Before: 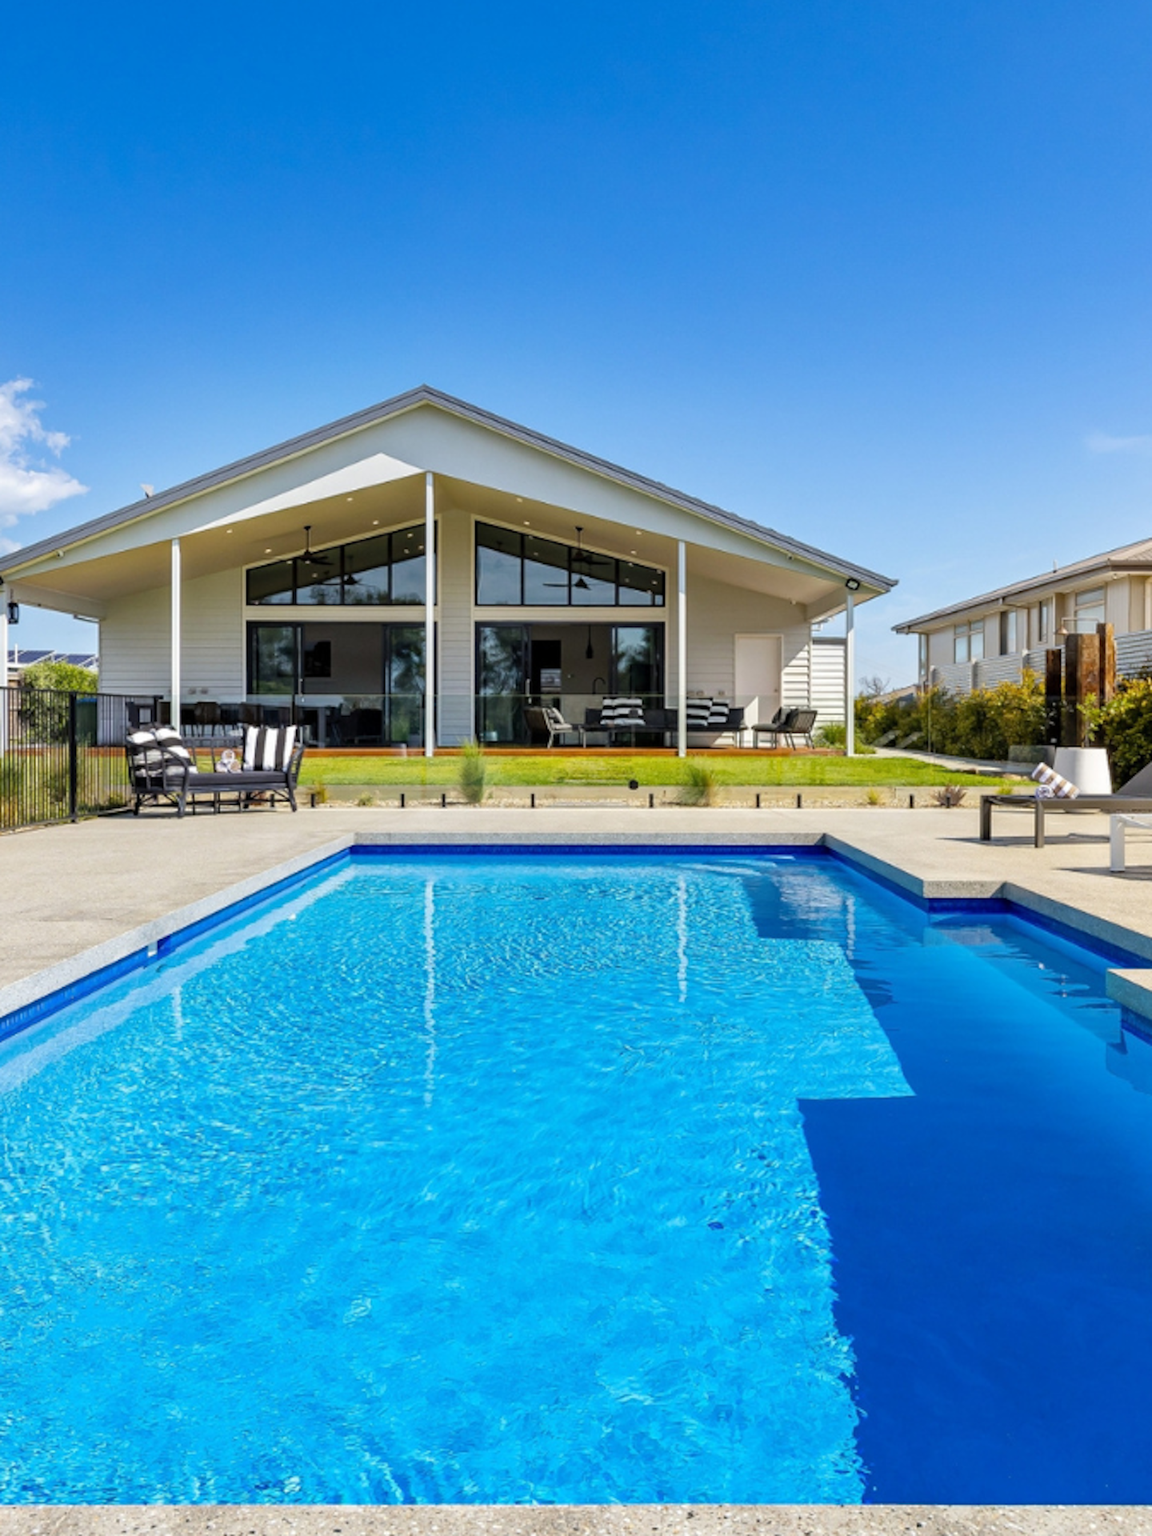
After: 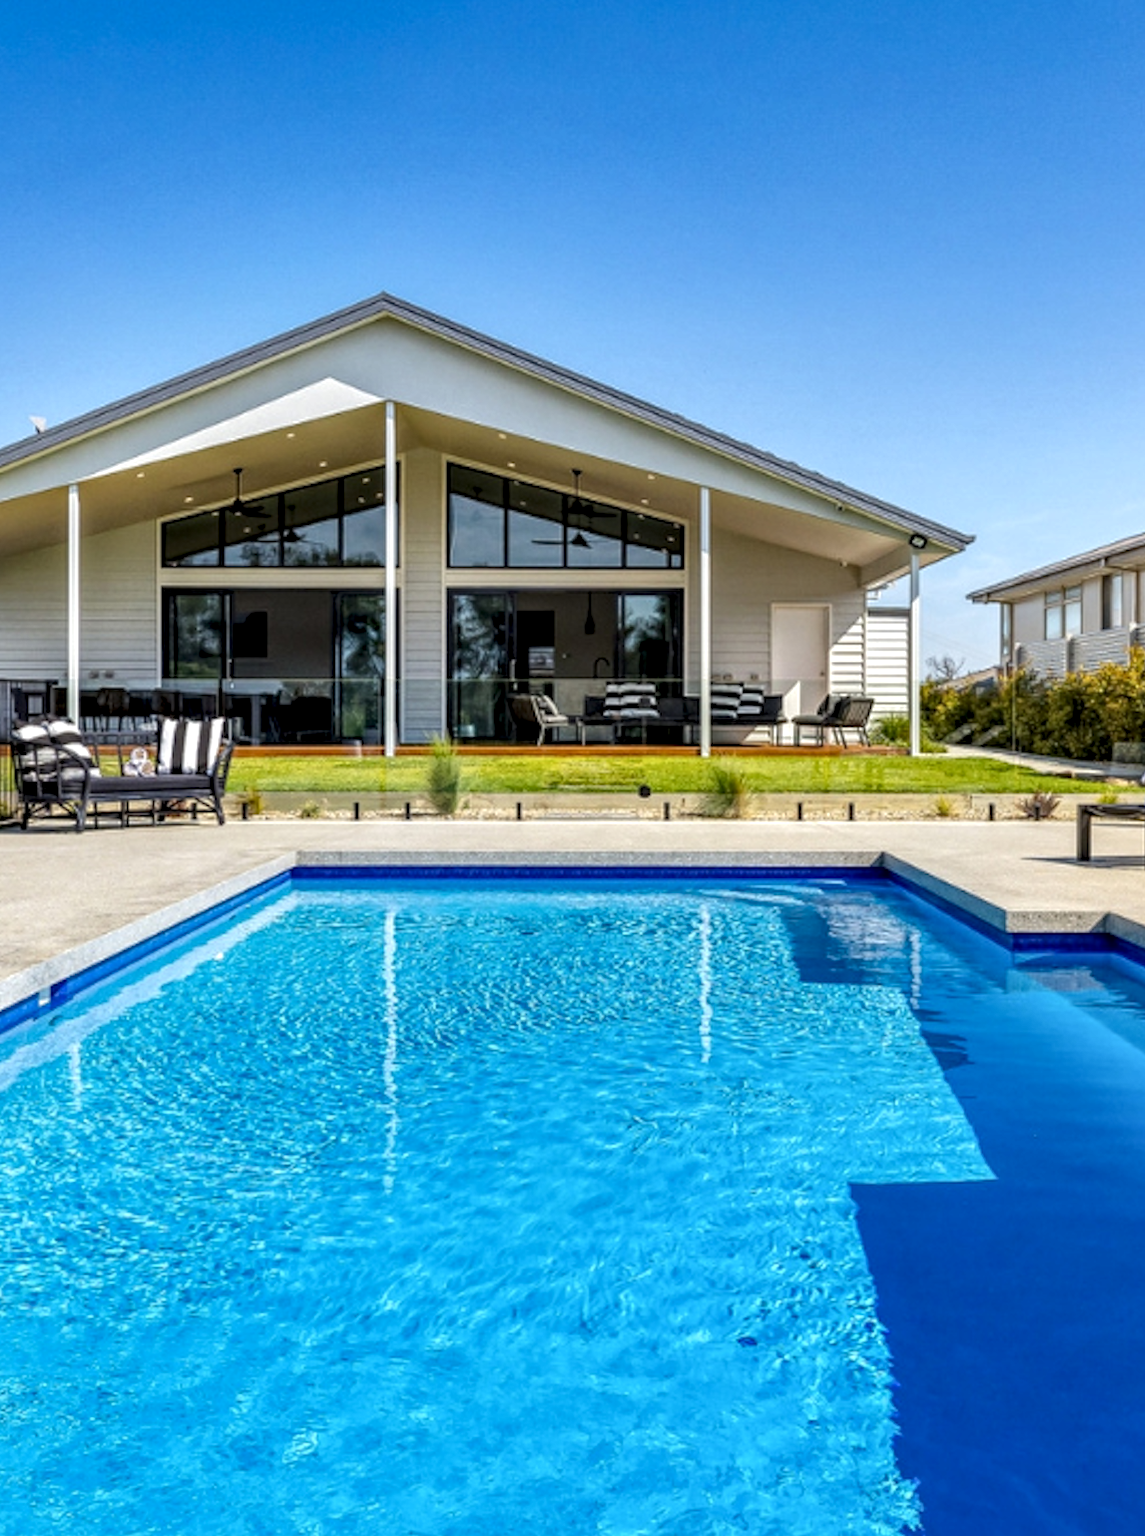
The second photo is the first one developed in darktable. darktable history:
crop and rotate: left 10.176%, top 9.802%, right 10.068%, bottom 10.008%
local contrast: highlights 102%, shadows 99%, detail 201%, midtone range 0.2
